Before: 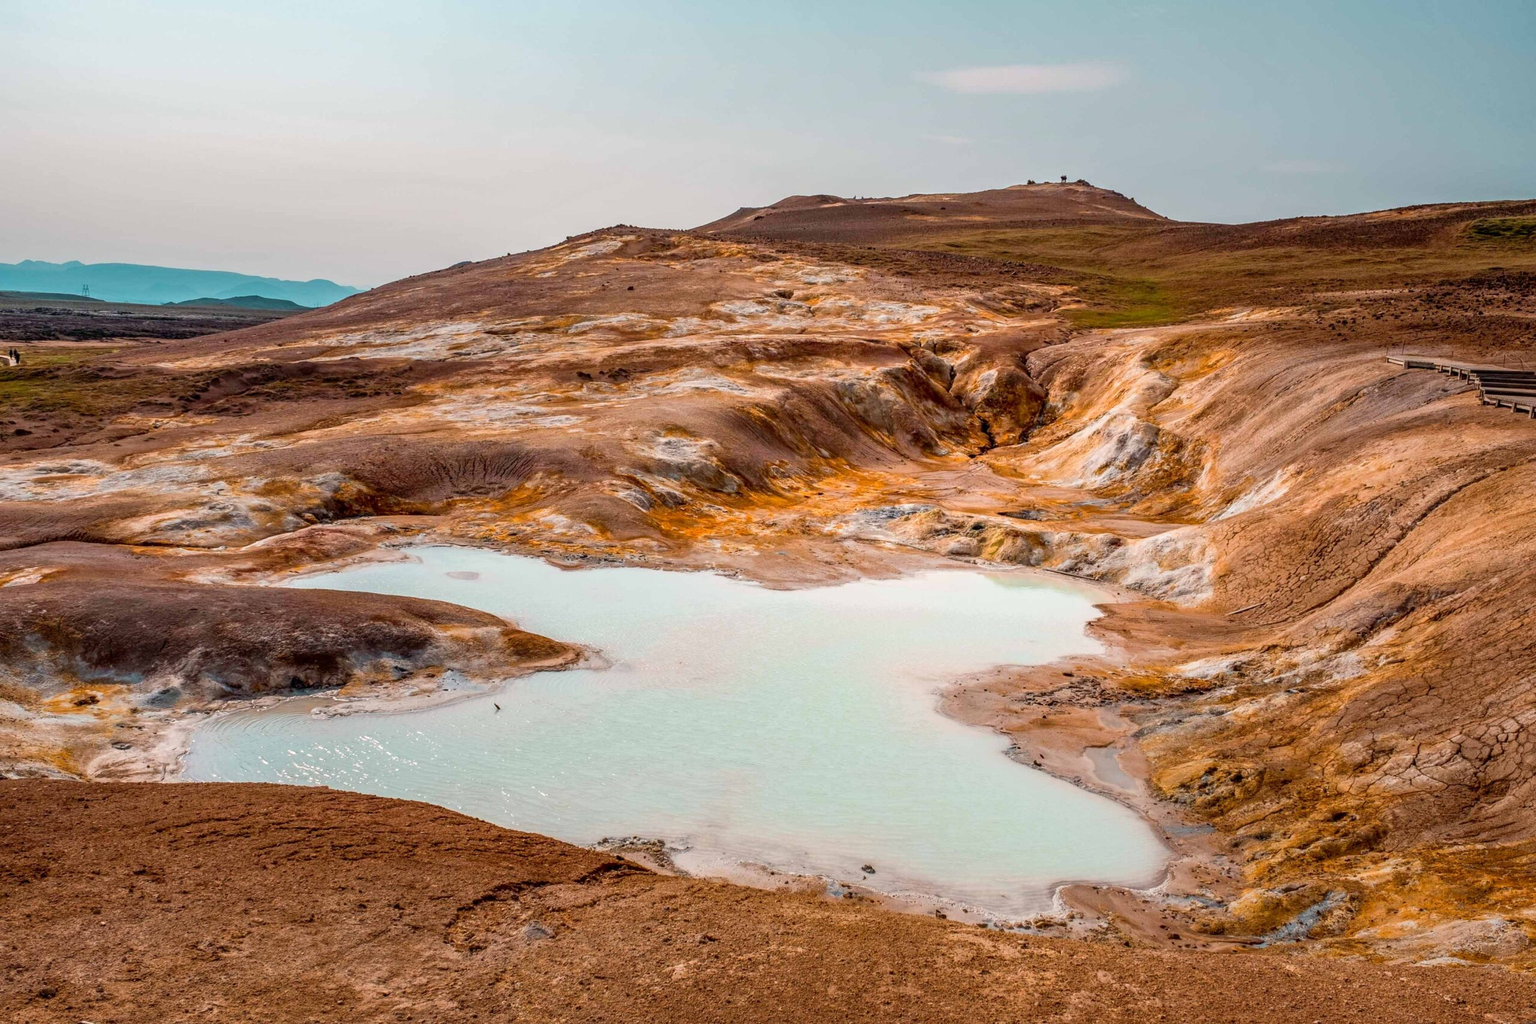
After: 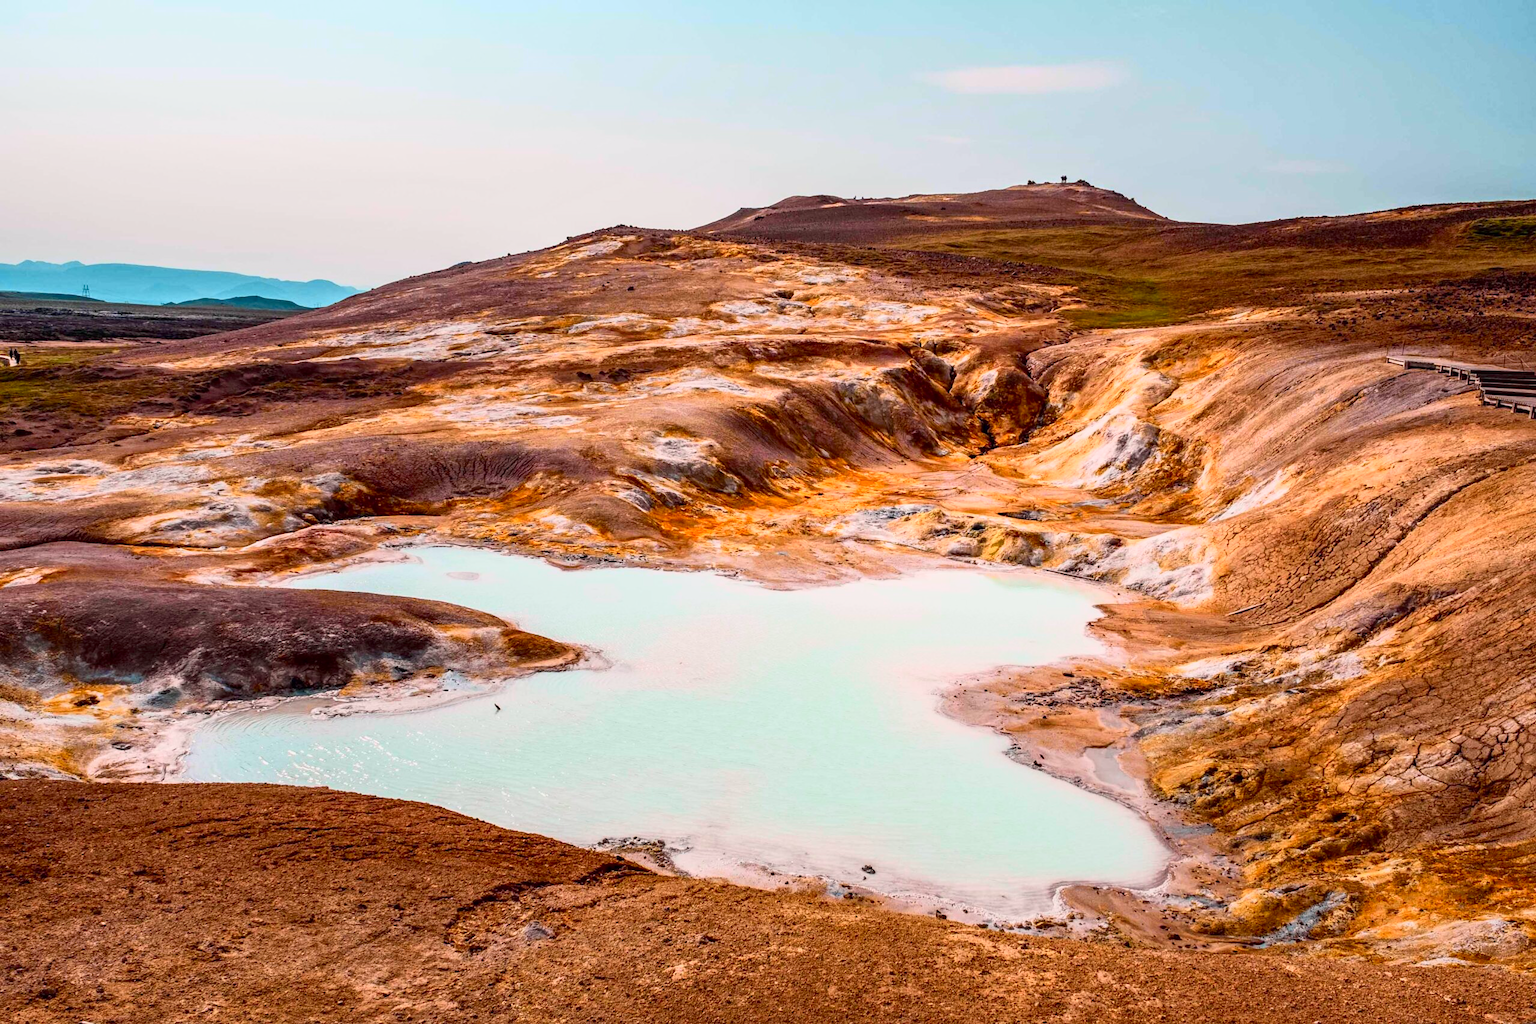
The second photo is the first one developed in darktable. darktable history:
tone curve: curves: ch0 [(0, 0.001) (0.139, 0.096) (0.311, 0.278) (0.495, 0.531) (0.718, 0.816) (0.841, 0.909) (1, 0.967)]; ch1 [(0, 0) (0.272, 0.249) (0.388, 0.385) (0.469, 0.456) (0.495, 0.497) (0.538, 0.554) (0.578, 0.605) (0.707, 0.778) (1, 1)]; ch2 [(0, 0) (0.125, 0.089) (0.353, 0.329) (0.443, 0.408) (0.502, 0.499) (0.557, 0.542) (0.608, 0.635) (1, 1)], color space Lab, independent channels, preserve colors none
